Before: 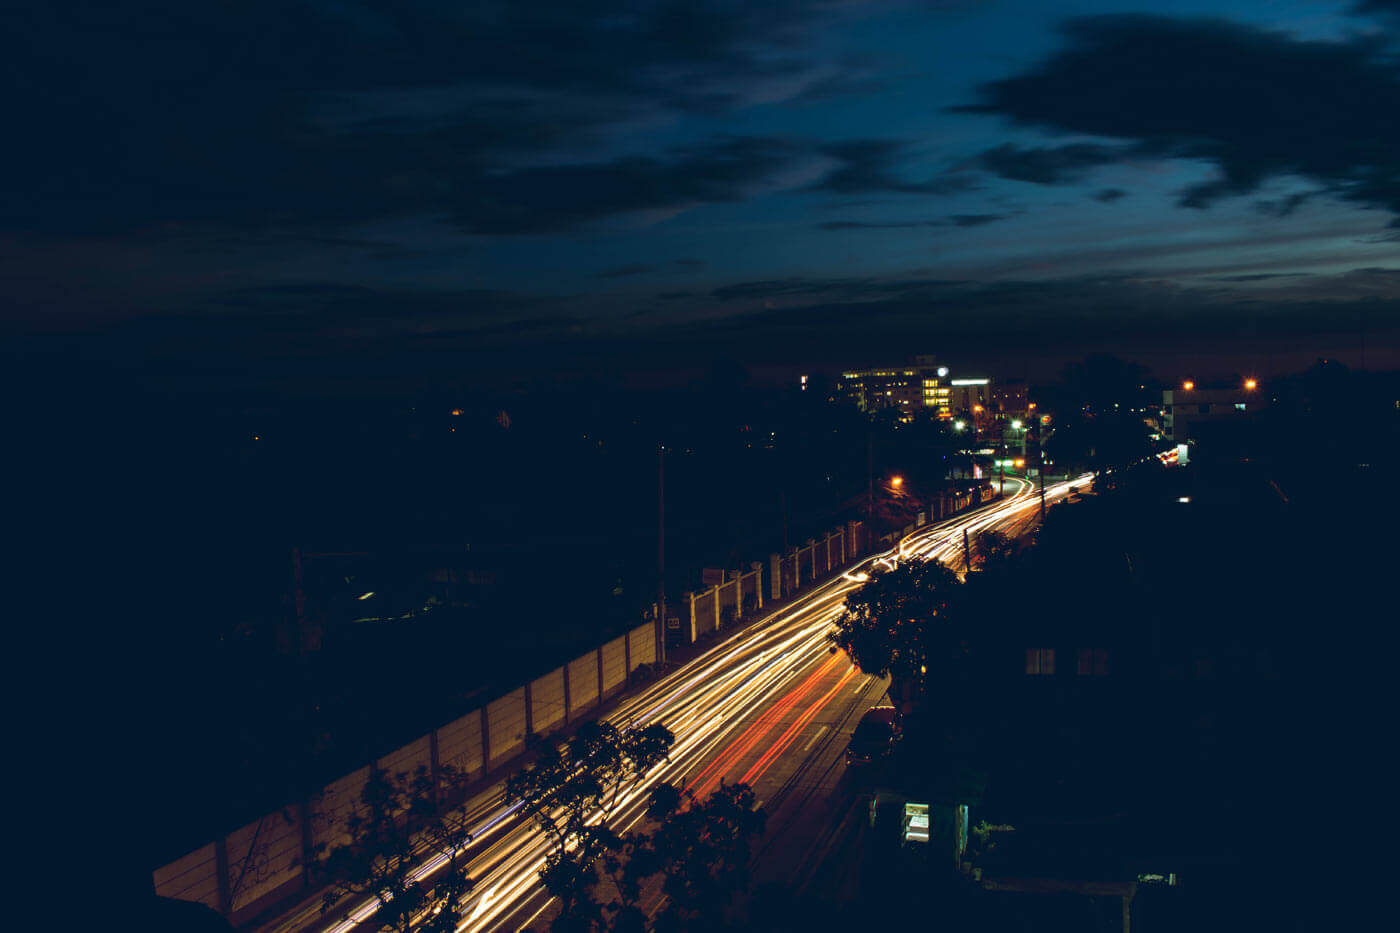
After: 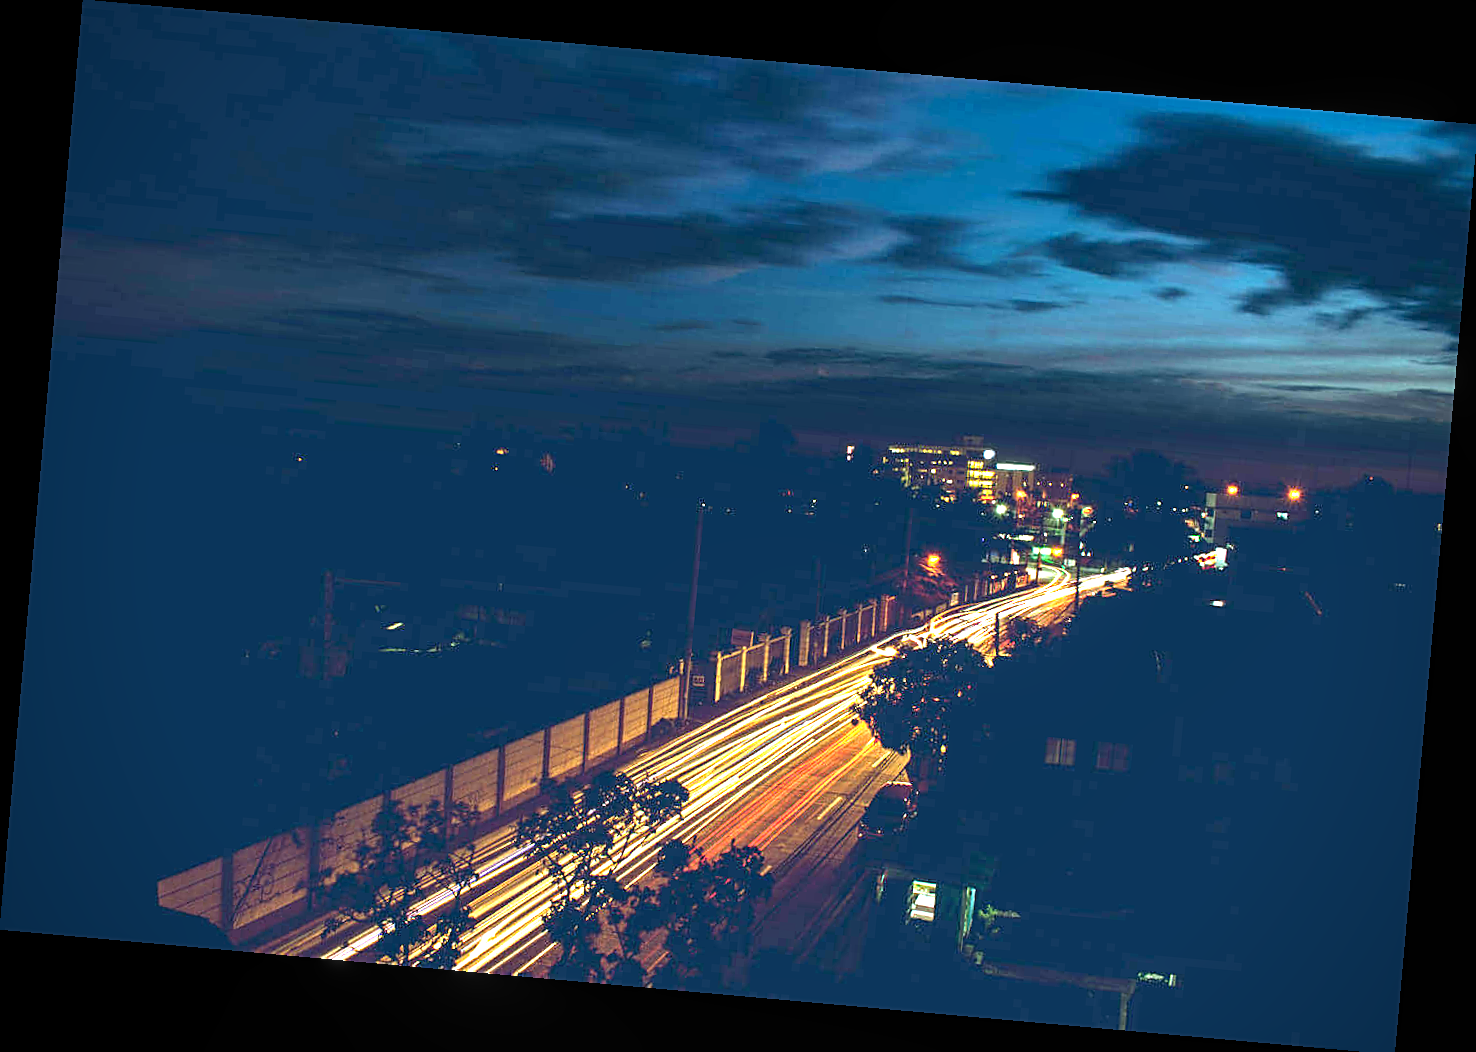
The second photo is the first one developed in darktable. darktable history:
crop: top 0.05%, bottom 0.098%
rotate and perspective: rotation 5.12°, automatic cropping off
vignetting: saturation 0, unbound false
local contrast: detail 110%
sharpen: on, module defaults
exposure: exposure 2 EV, compensate exposure bias true, compensate highlight preservation false
